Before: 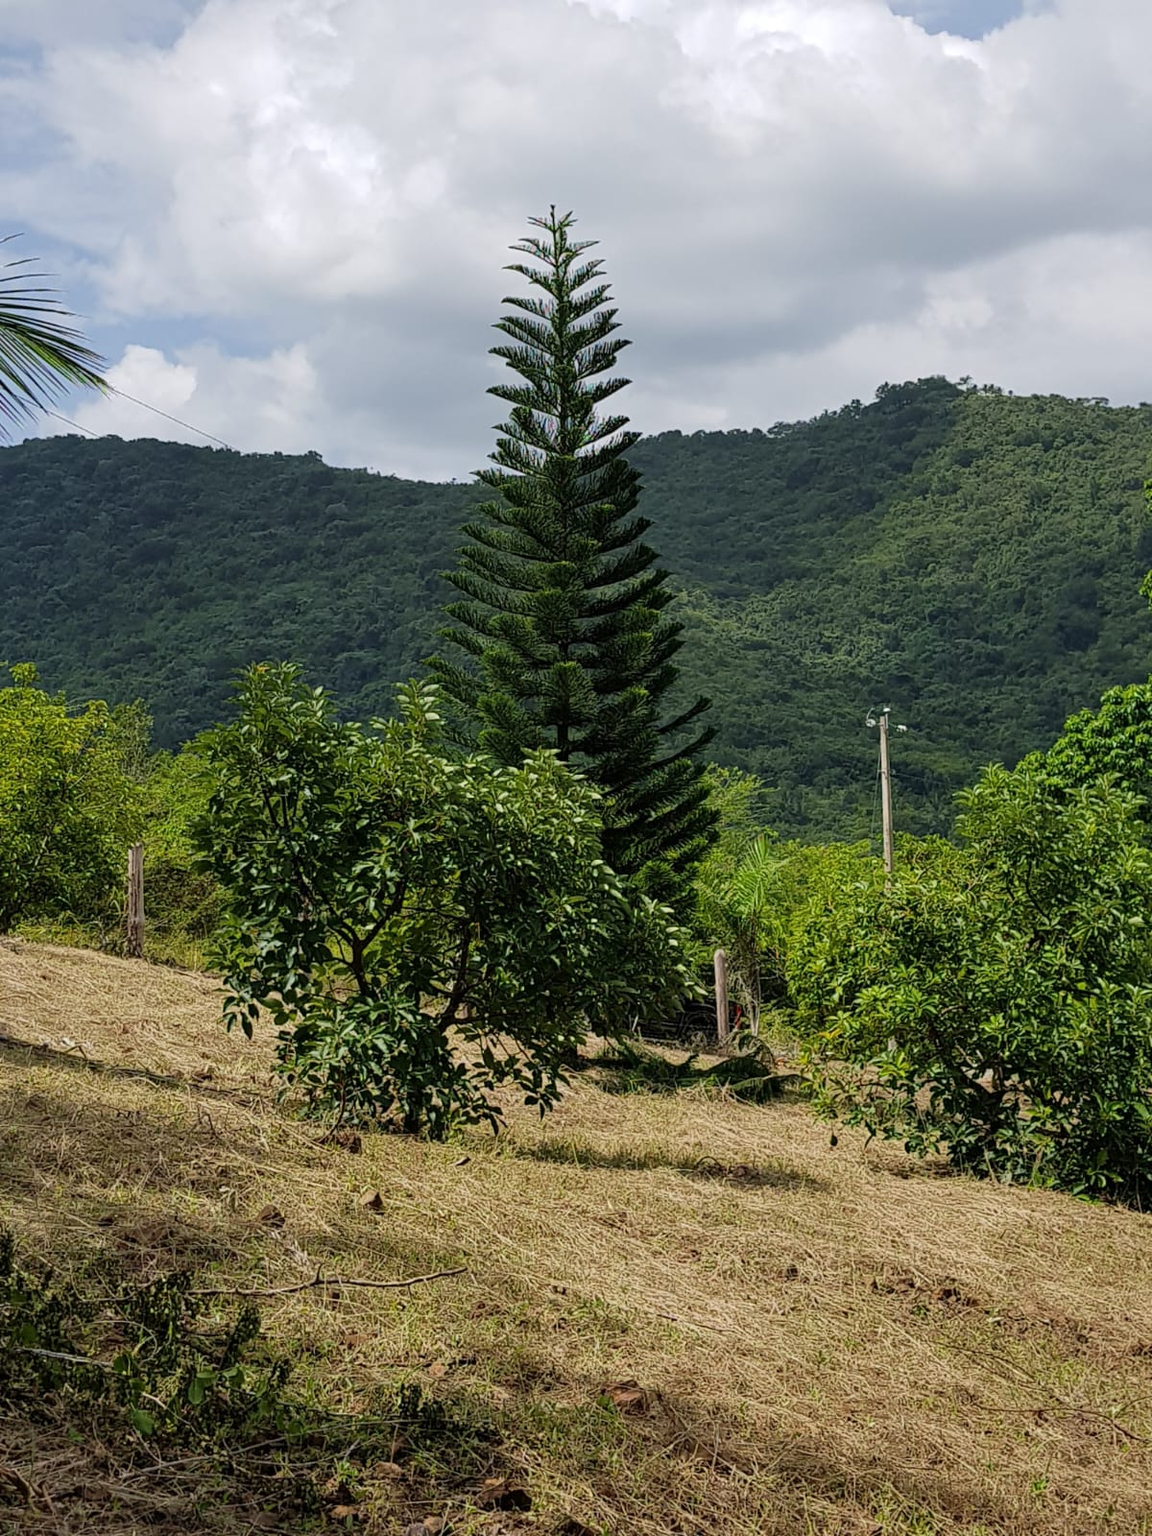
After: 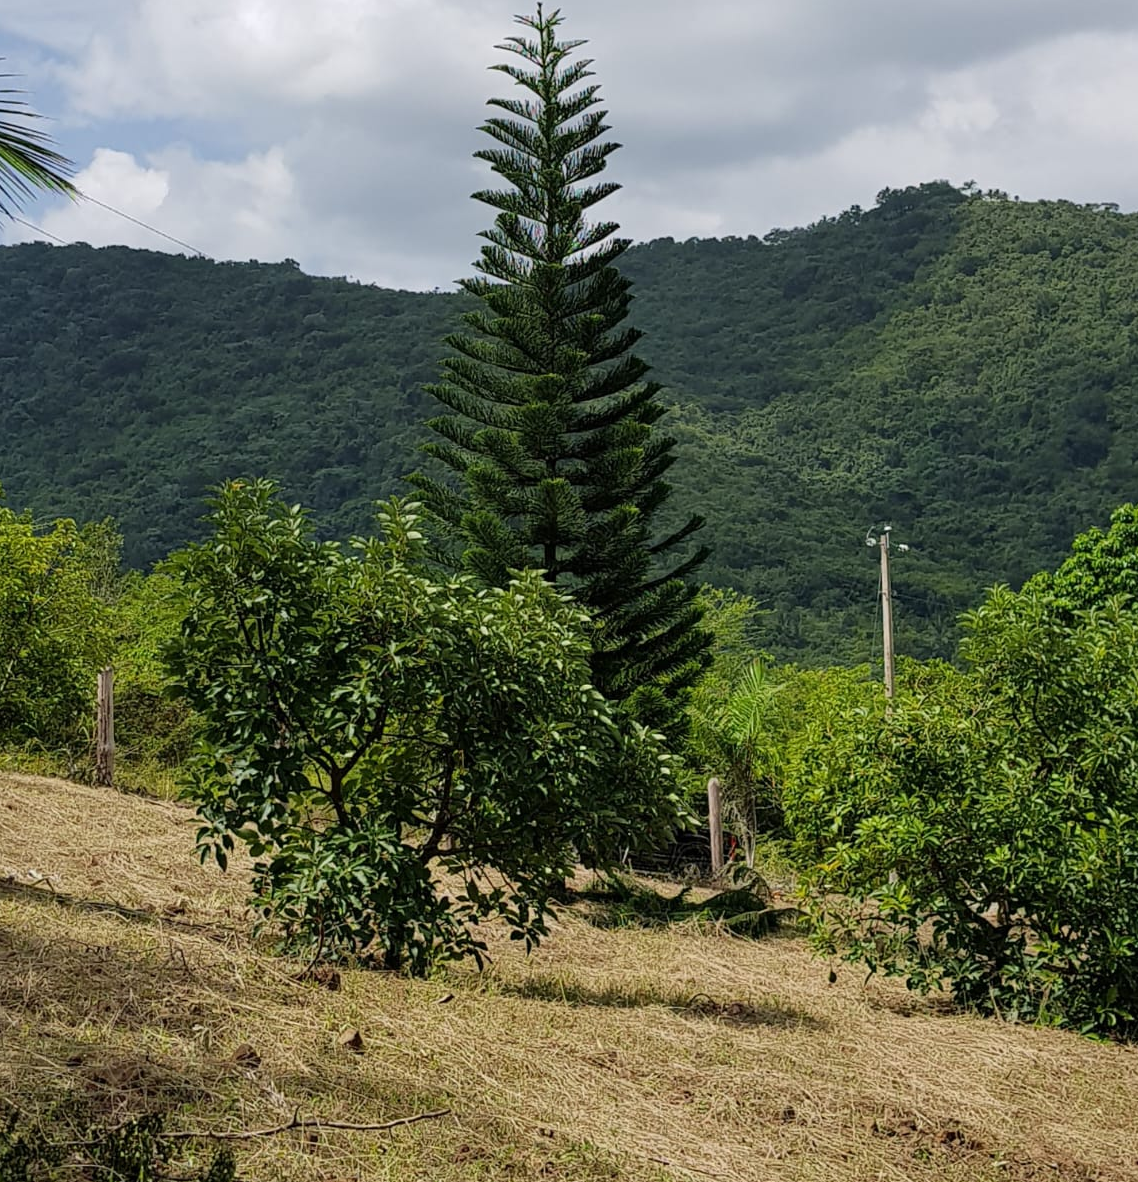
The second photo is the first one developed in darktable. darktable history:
crop and rotate: left 3.009%, top 13.301%, right 2.086%, bottom 12.772%
